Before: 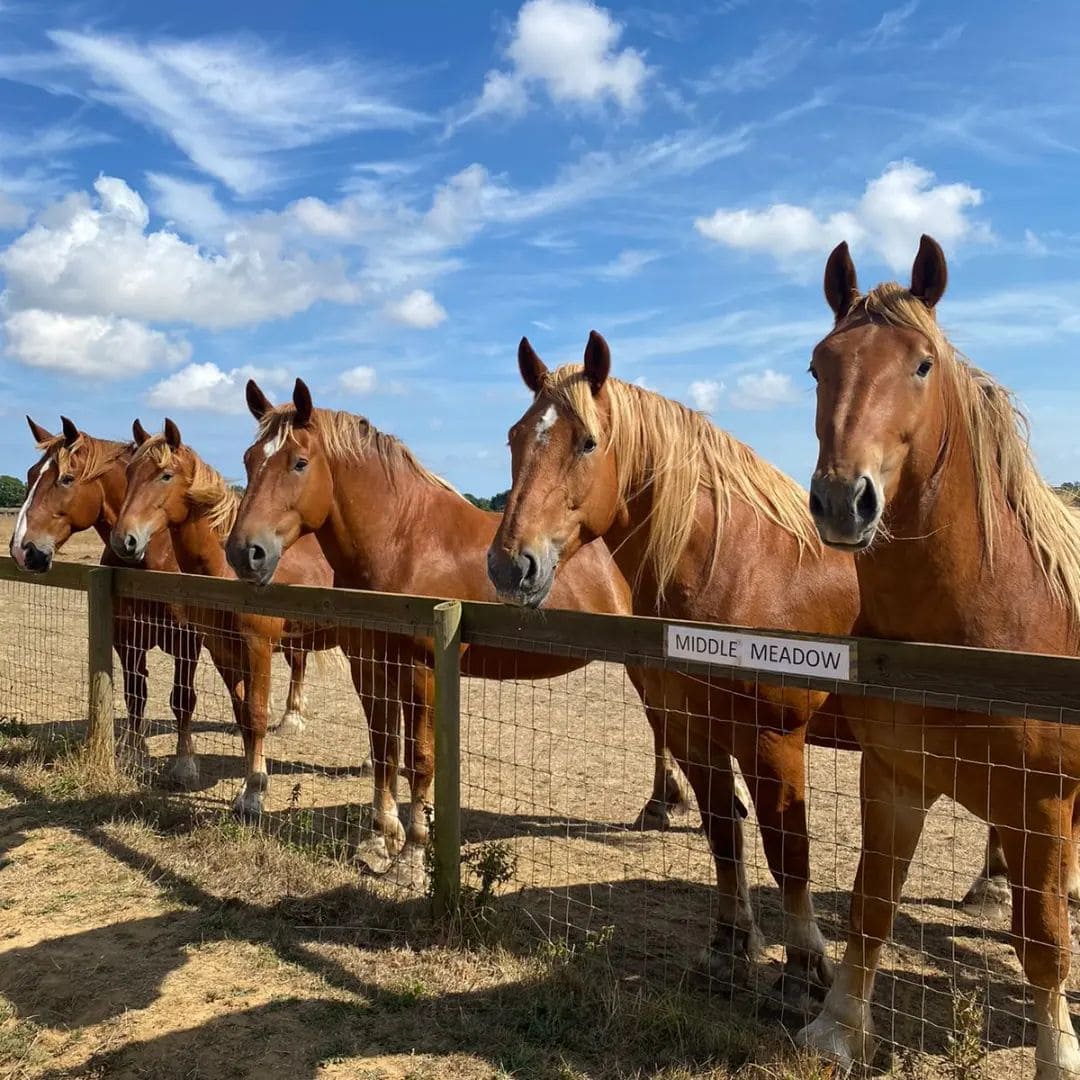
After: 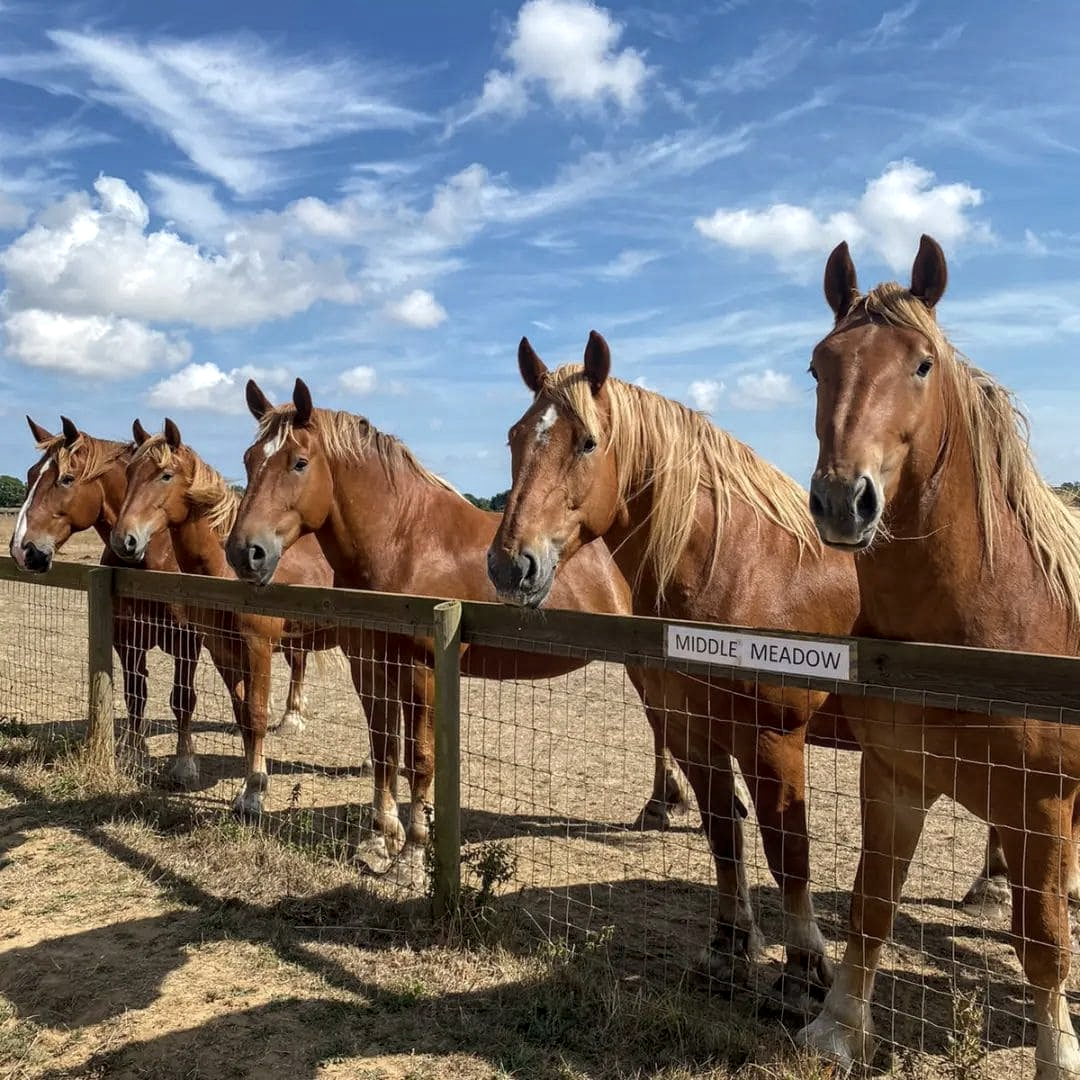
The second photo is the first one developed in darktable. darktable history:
local contrast: on, module defaults
contrast brightness saturation: saturation -0.17
